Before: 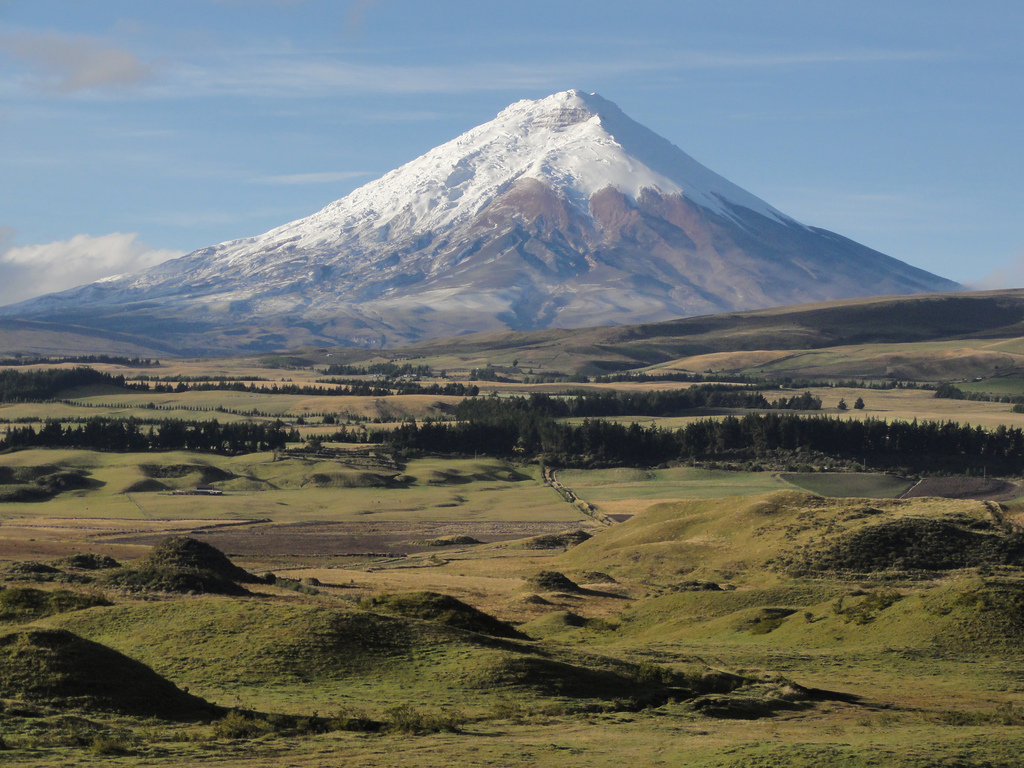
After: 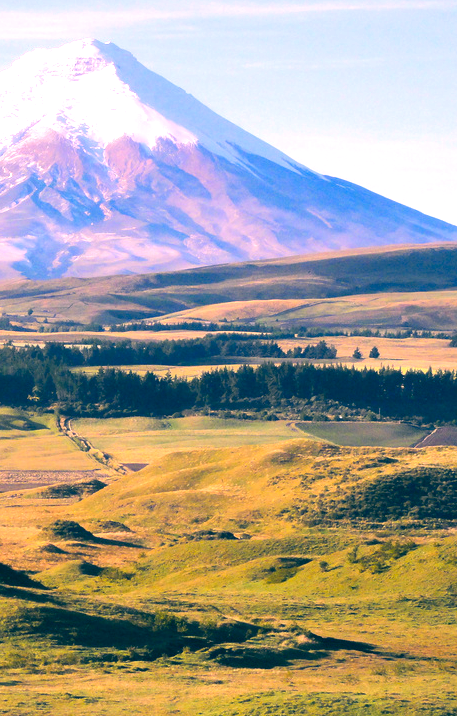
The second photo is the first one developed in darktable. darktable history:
exposure: black level correction 0, exposure 1.387 EV, compensate highlight preservation false
color correction: highlights a* 16.88, highlights b* 0.217, shadows a* -15.17, shadows b* -13.83, saturation 1.46
crop: left 47.378%, top 6.661%, right 7.924%
